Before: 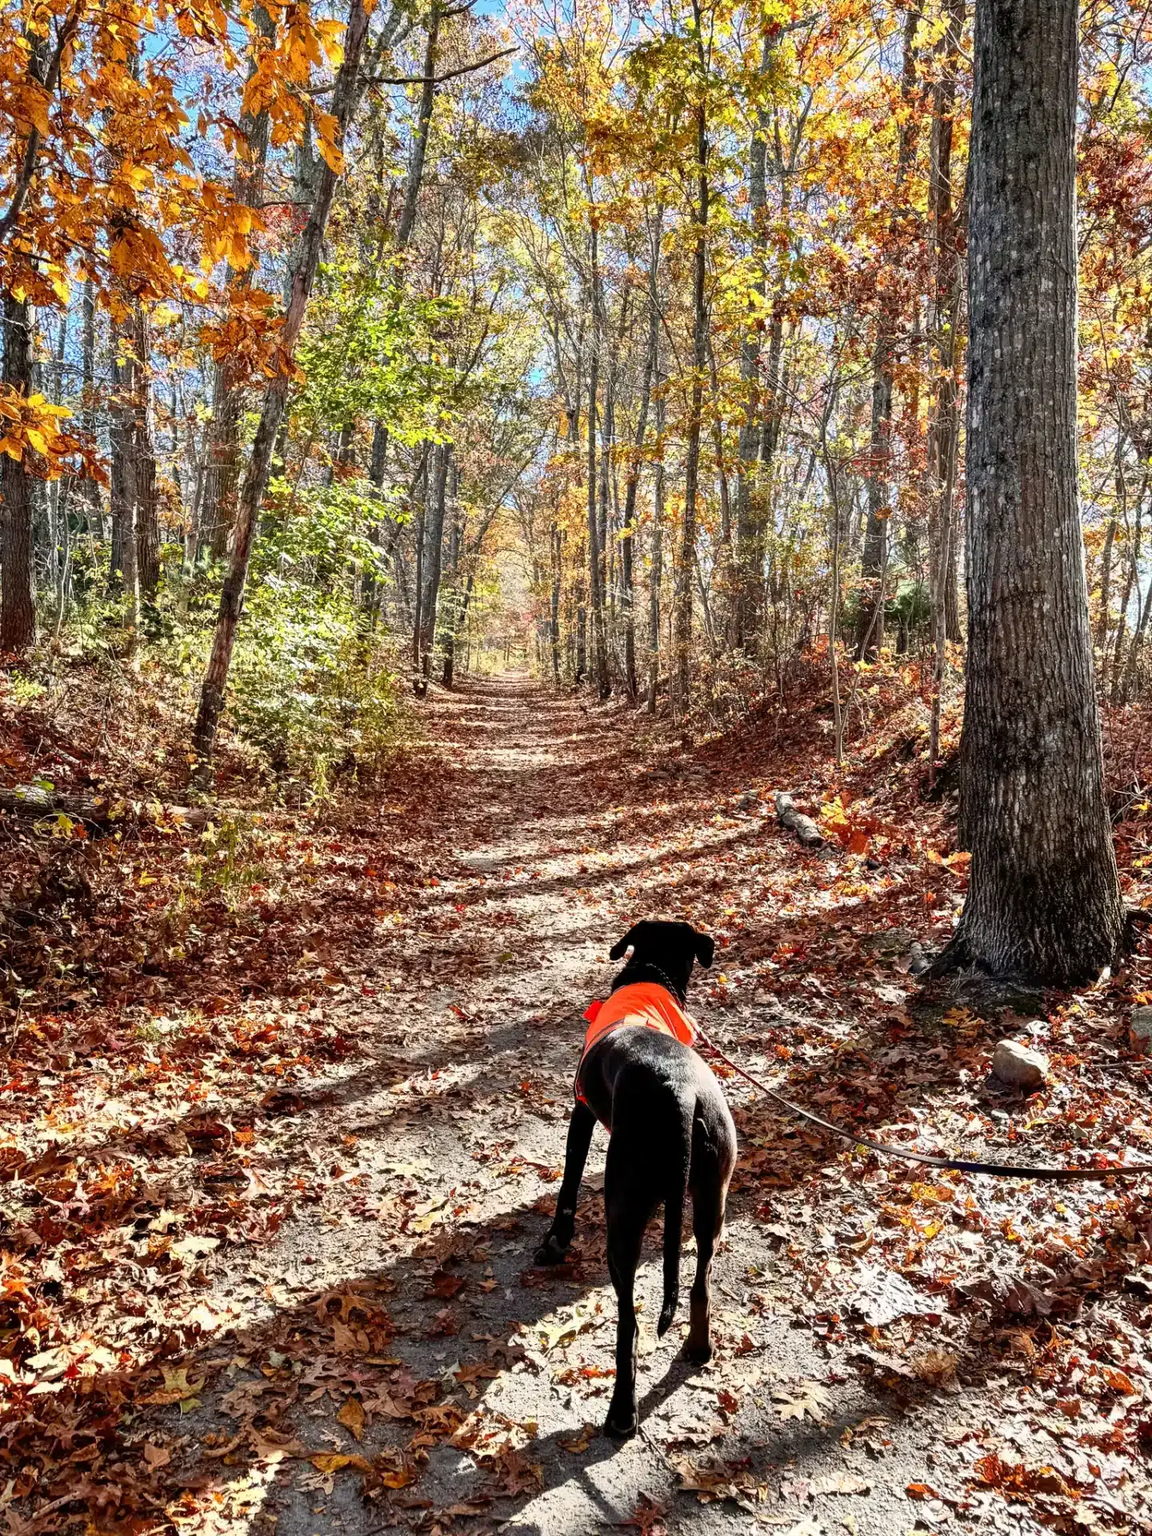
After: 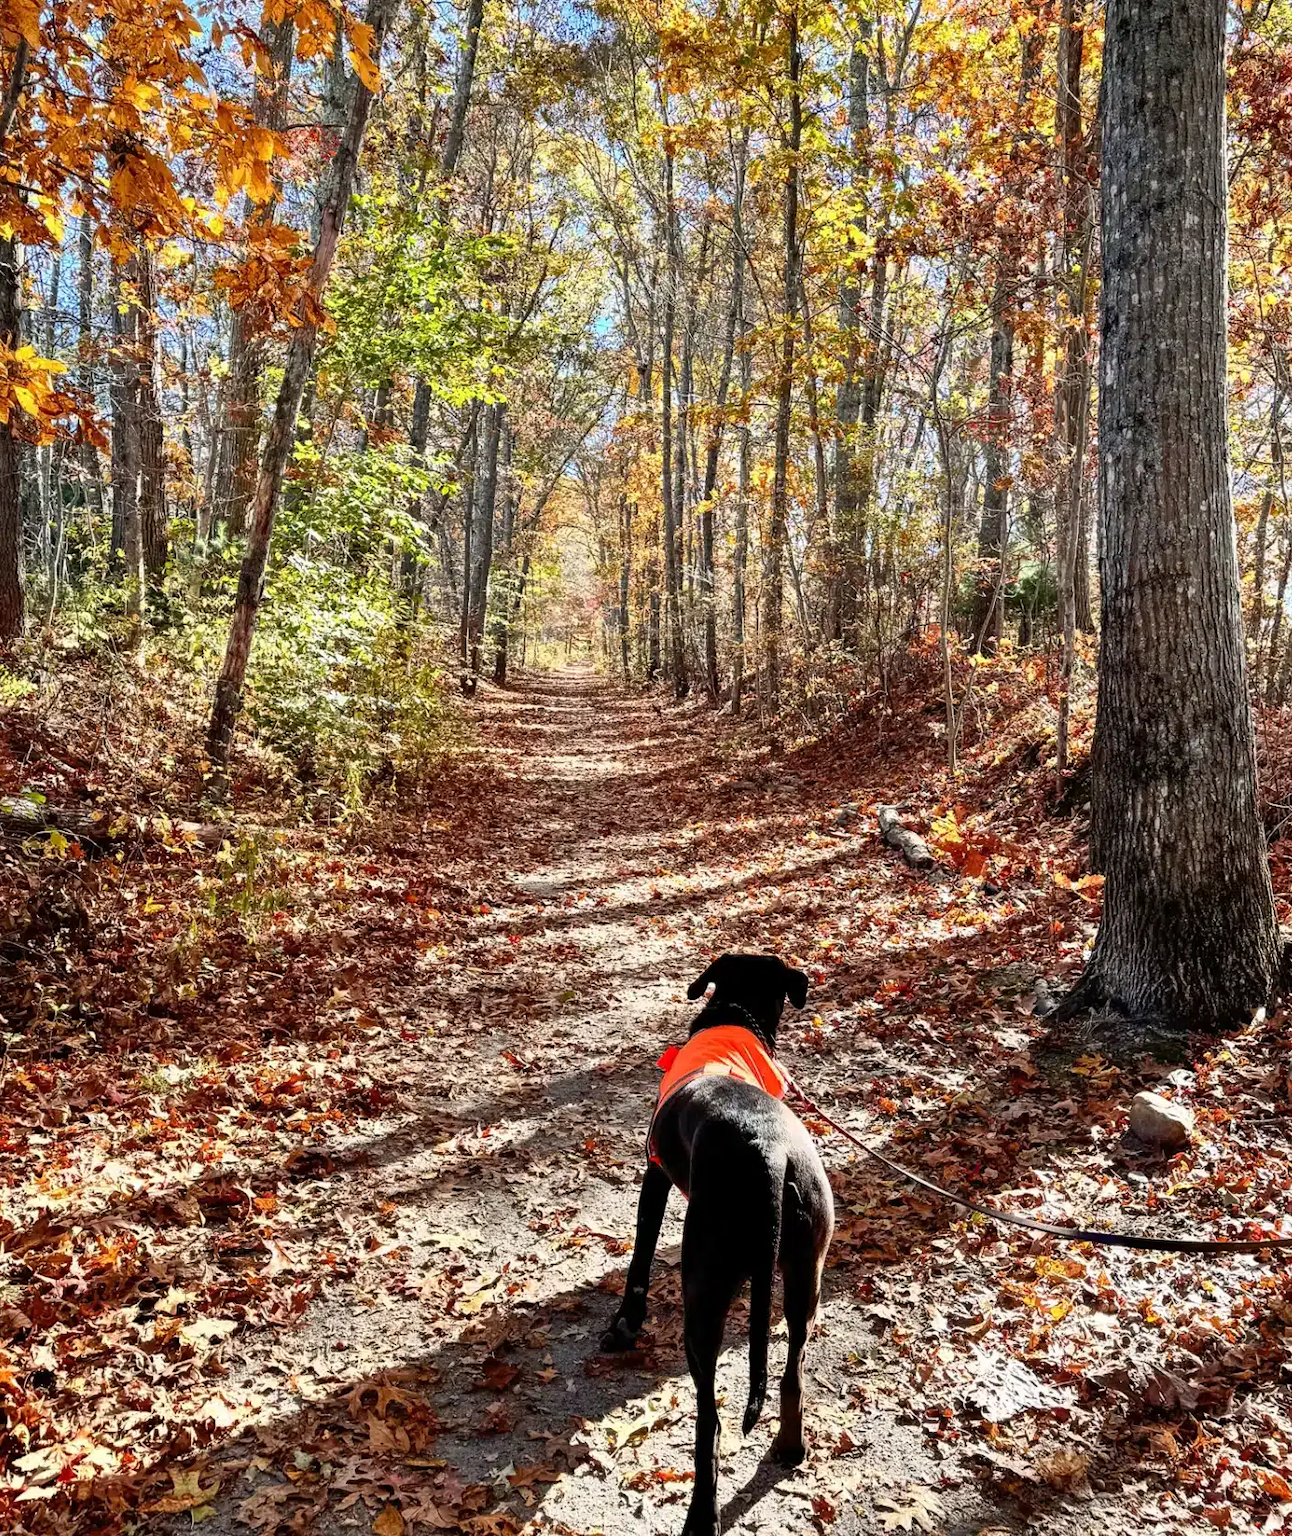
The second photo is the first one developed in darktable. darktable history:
crop: left 1.278%, top 6.191%, right 1.506%, bottom 7.187%
